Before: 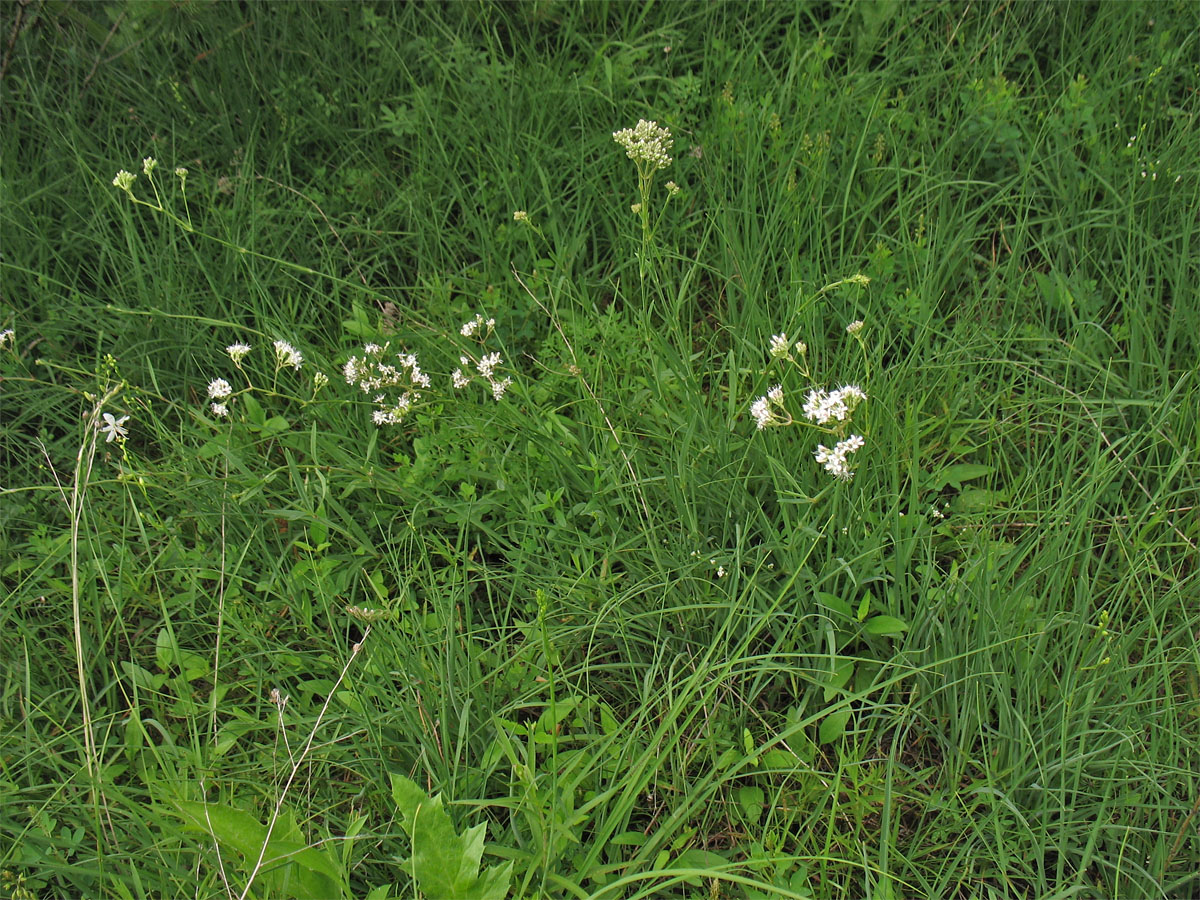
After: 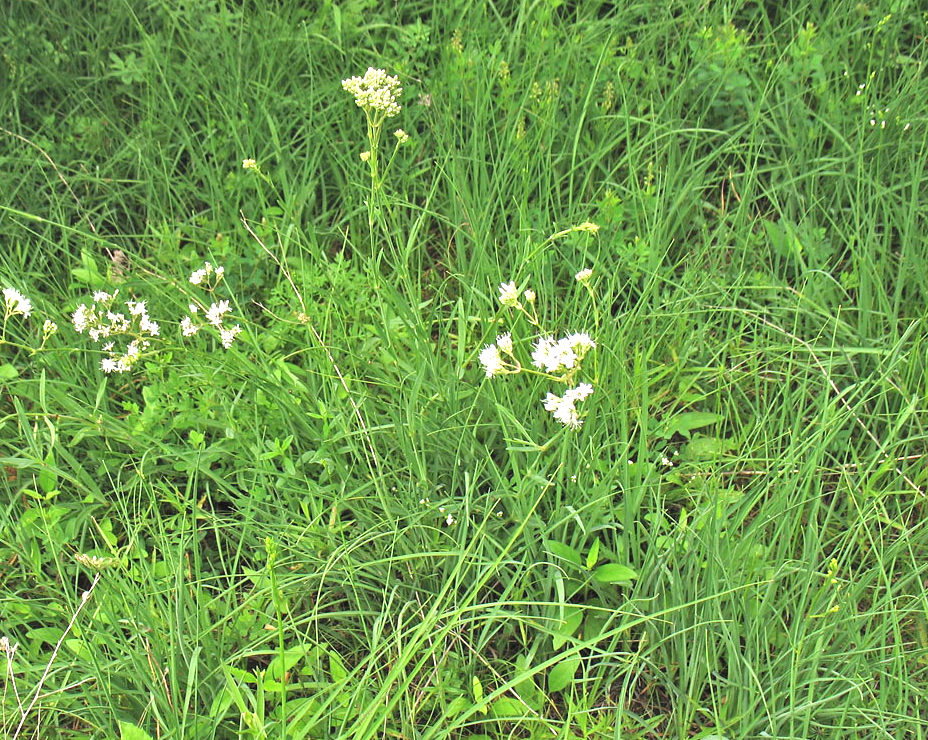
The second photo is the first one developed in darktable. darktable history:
crop: left 22.659%, top 5.819%, bottom 11.879%
exposure: black level correction -0.001, exposure 1.35 EV, compensate exposure bias true, compensate highlight preservation false
